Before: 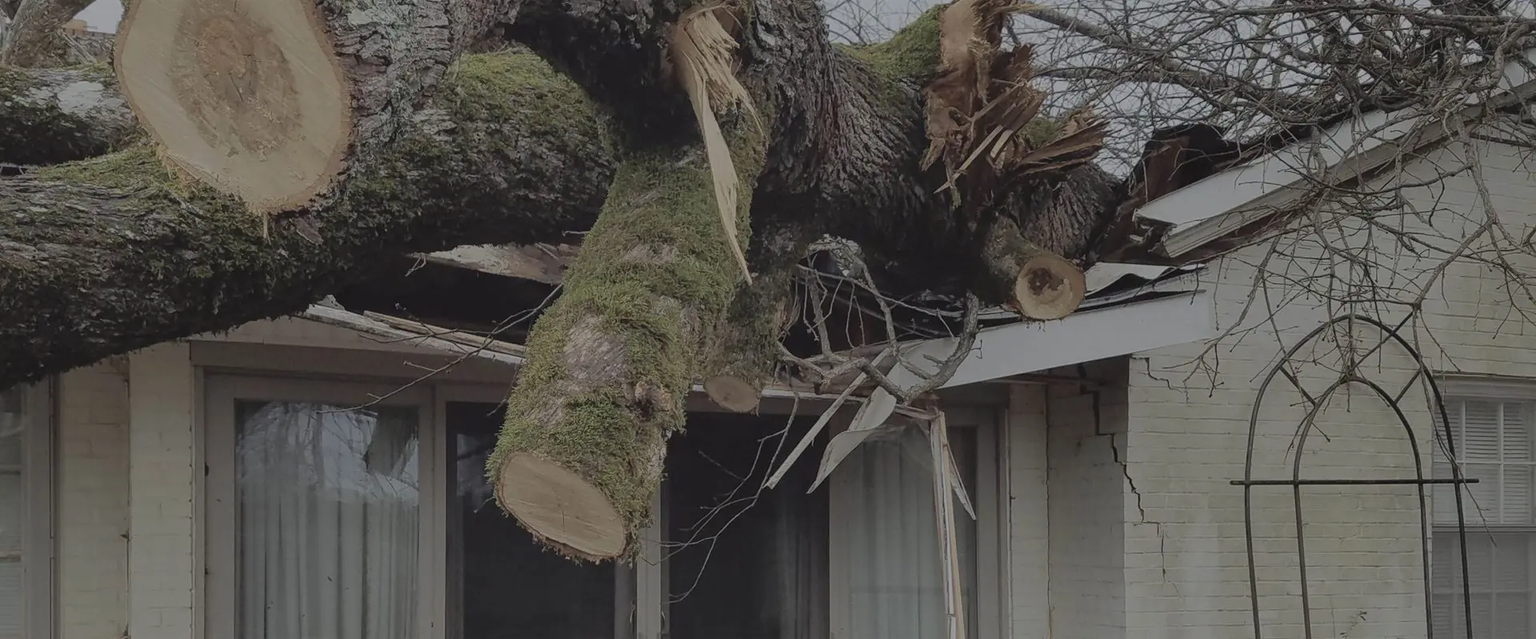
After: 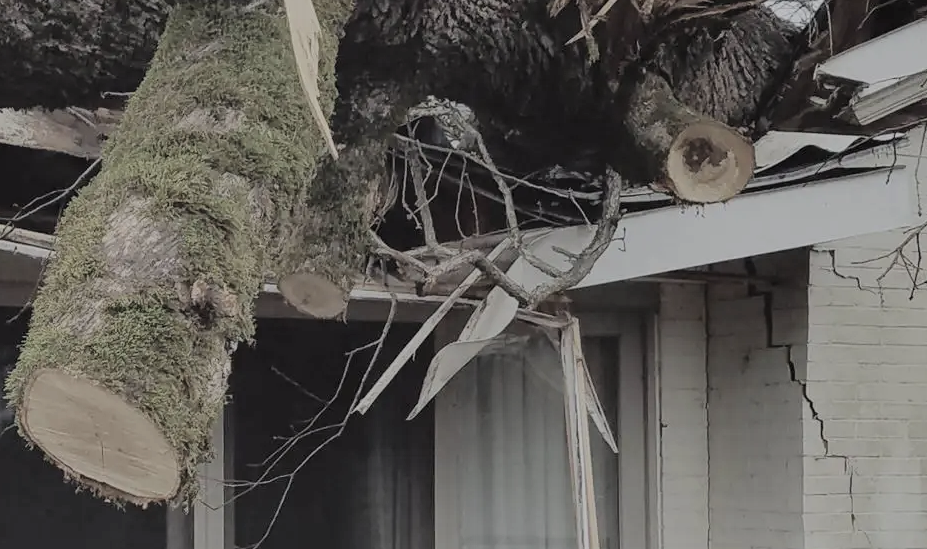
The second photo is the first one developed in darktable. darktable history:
filmic rgb: black relative exposure -7.65 EV, white relative exposure 4.56 EV, hardness 3.61, color science v6 (2022)
crop: left 31.379%, top 24.658%, right 20.326%, bottom 6.628%
contrast brightness saturation: contrast 0.1, saturation -0.3
exposure: exposure 0.785 EV, compensate highlight preservation false
